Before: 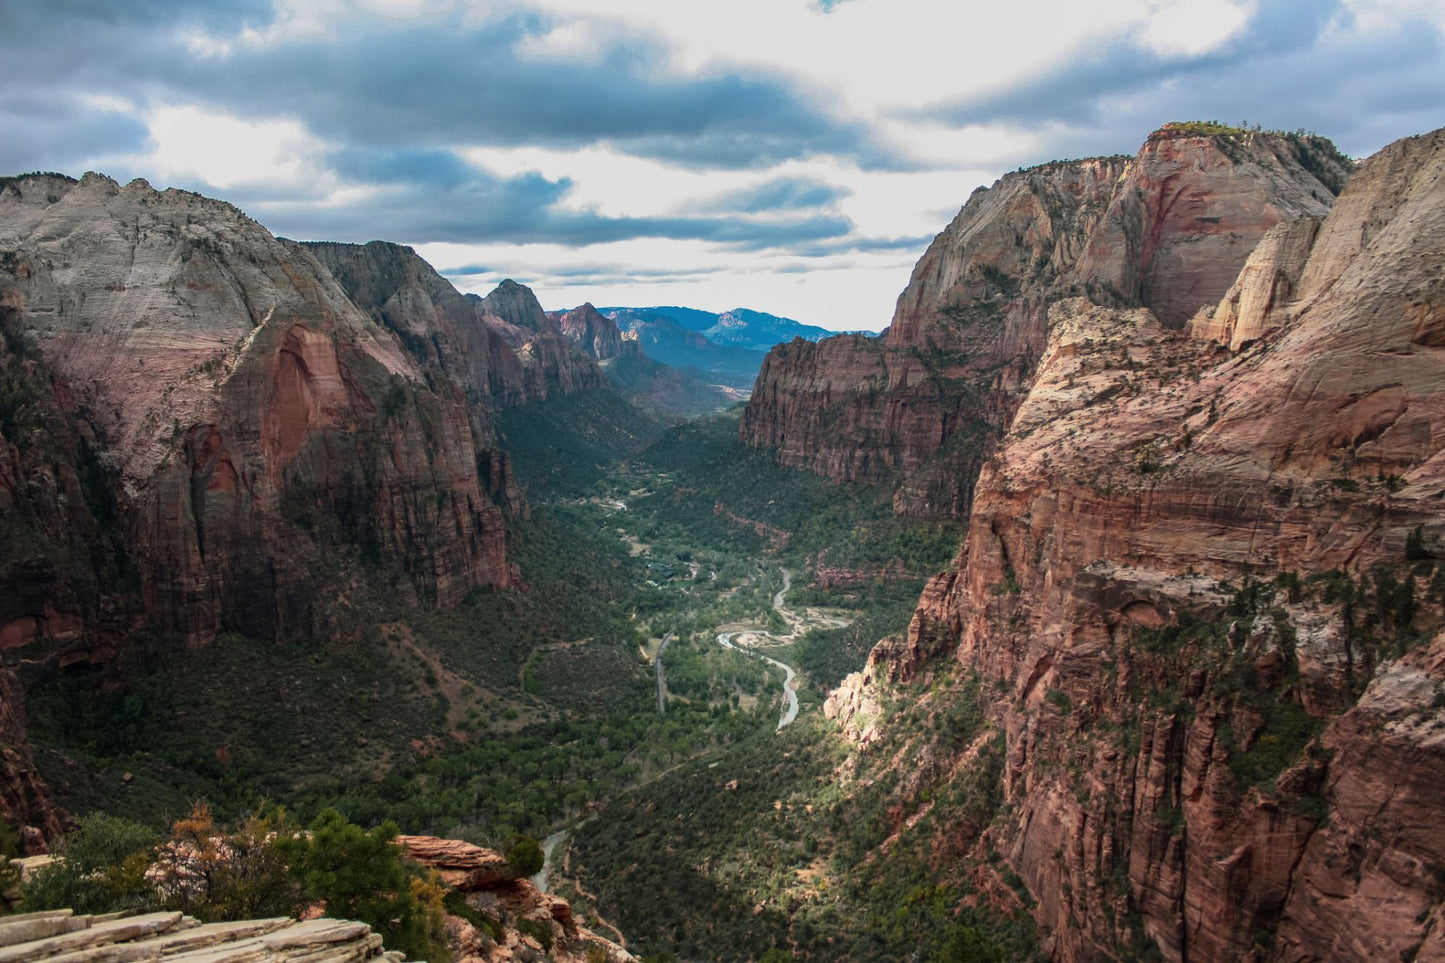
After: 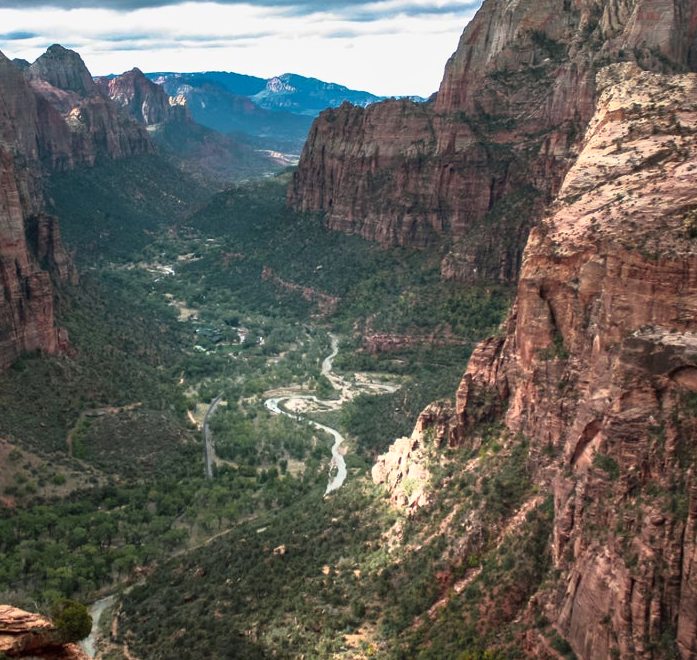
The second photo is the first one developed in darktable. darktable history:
base curve: curves: ch0 [(0, 0) (0.257, 0.25) (0.482, 0.586) (0.757, 0.871) (1, 1)]
crop: left 31.316%, top 24.411%, right 20.437%, bottom 6.339%
exposure: exposure 0.201 EV, compensate highlight preservation false
shadows and highlights: shadows 40.17, highlights -52.4, low approximation 0.01, soften with gaussian
